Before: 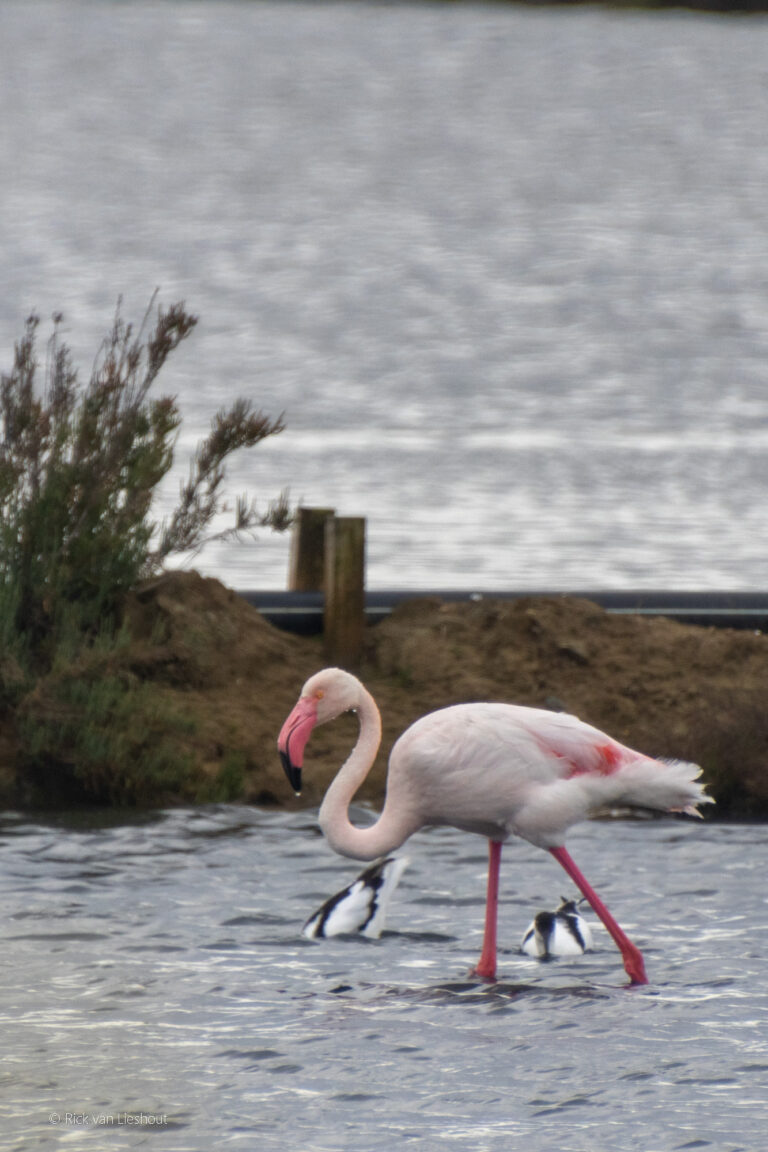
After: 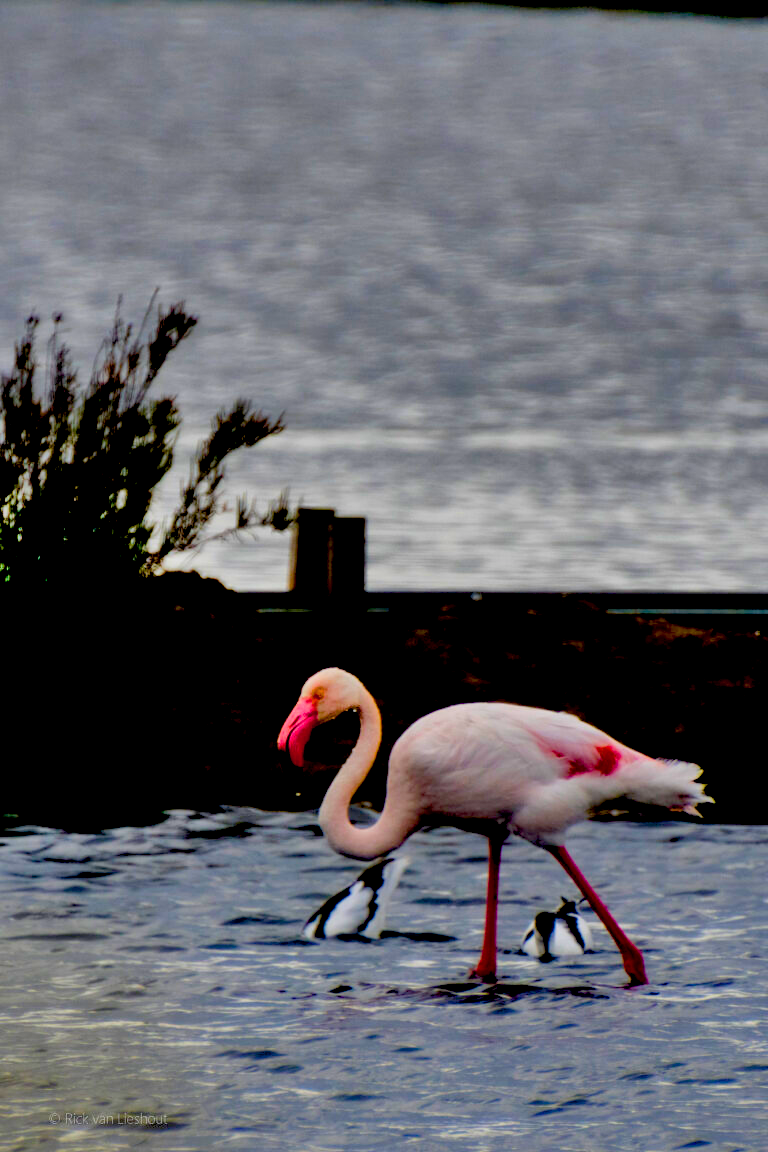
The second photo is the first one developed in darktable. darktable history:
exposure: black level correction 0.1, exposure -0.092 EV, compensate highlight preservation false
color balance rgb: linear chroma grading › global chroma 23.15%, perceptual saturation grading › global saturation 28.7%, perceptual saturation grading › mid-tones 12.04%, perceptual saturation grading › shadows 10.19%, global vibrance 22.22%
shadows and highlights: shadows 80.73, white point adjustment -9.07, highlights -61.46, soften with gaussian
